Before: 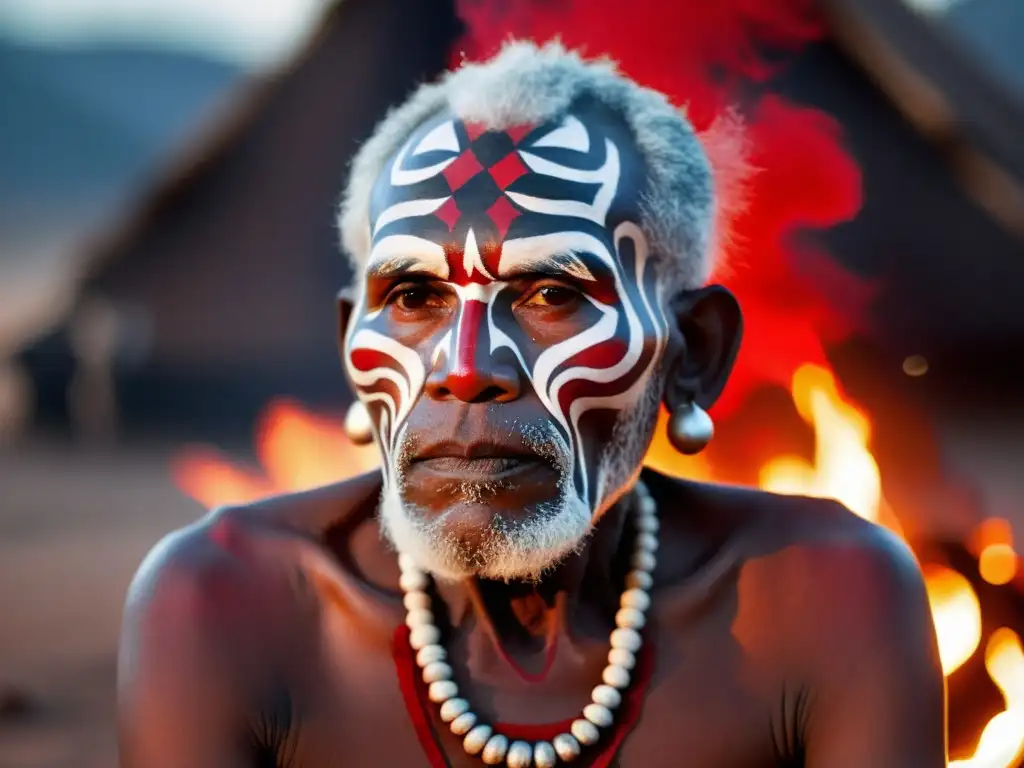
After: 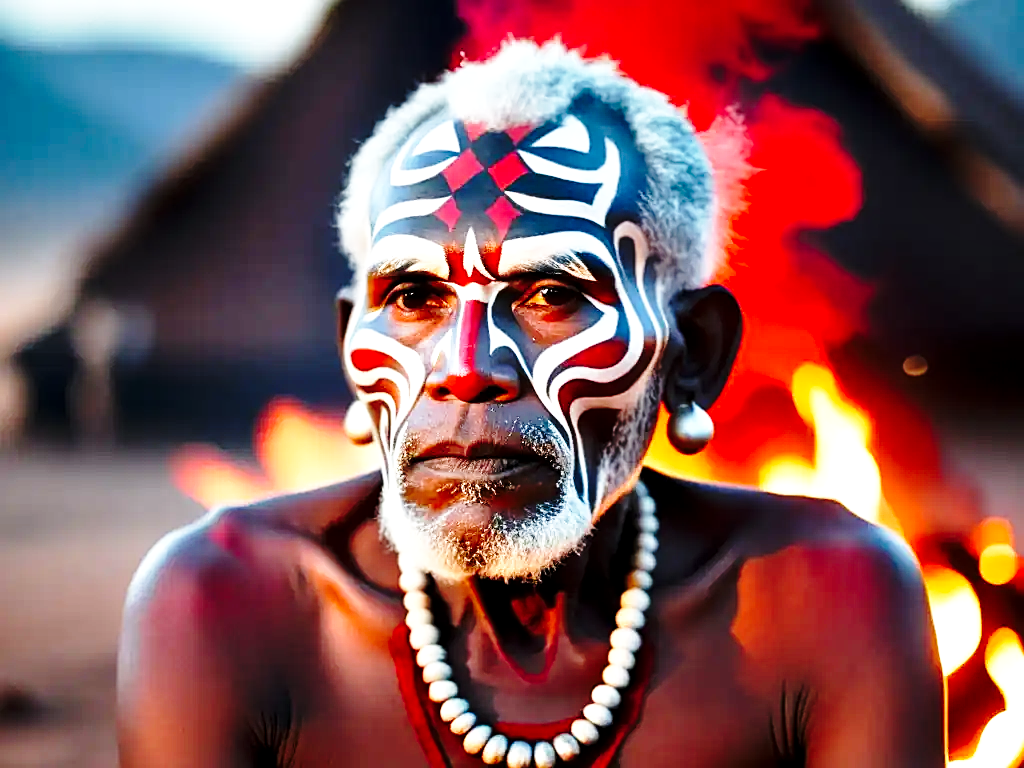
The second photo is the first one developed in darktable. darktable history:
sharpen: on, module defaults
local contrast: highlights 105%, shadows 101%, detail 119%, midtone range 0.2
base curve: curves: ch0 [(0, 0) (0.04, 0.03) (0.133, 0.232) (0.448, 0.748) (0.843, 0.968) (1, 1)], preserve colors none
exposure: exposure 0.2 EV, compensate highlight preservation false
